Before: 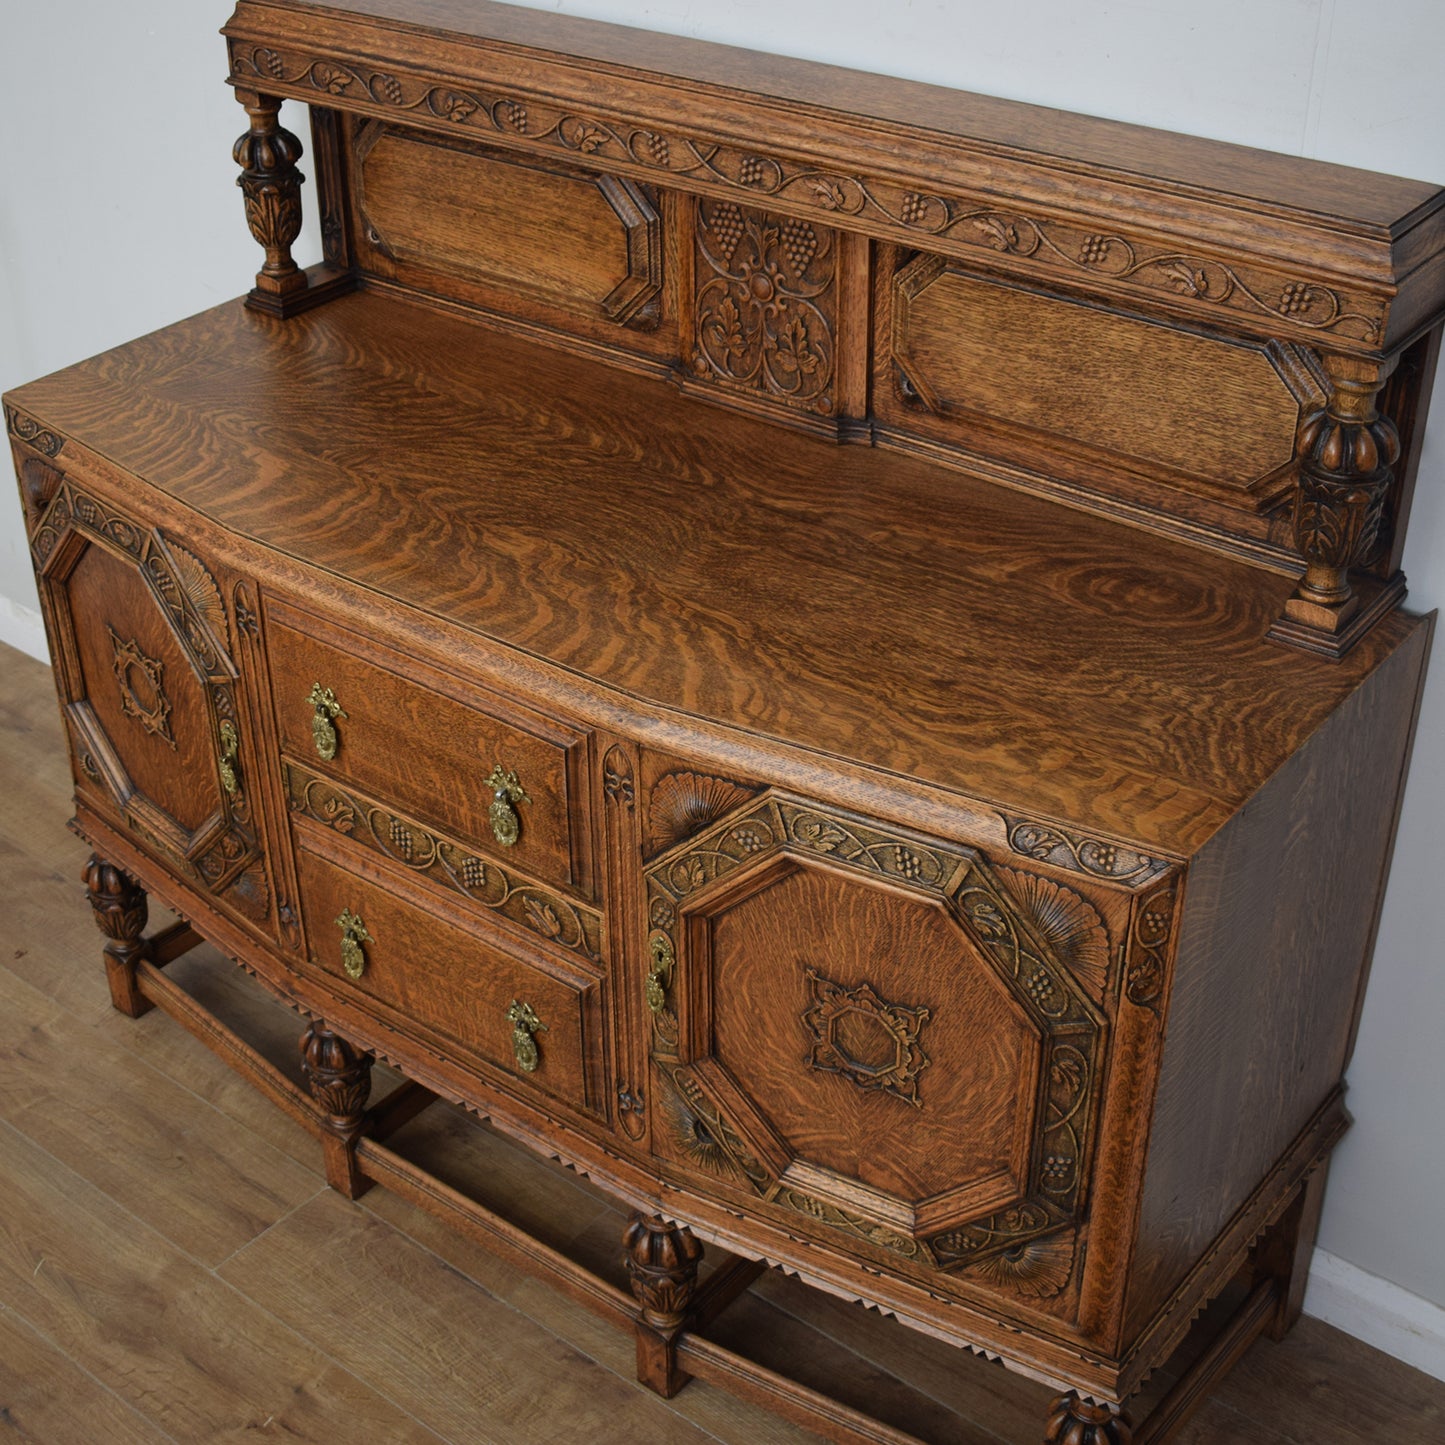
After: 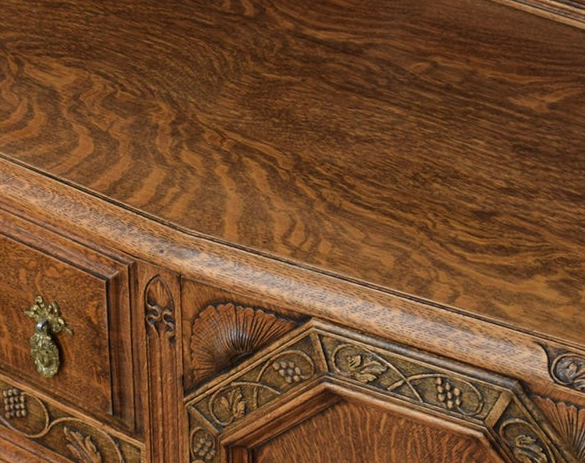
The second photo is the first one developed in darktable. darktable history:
crop: left 31.789%, top 32.499%, right 27.717%, bottom 35.423%
